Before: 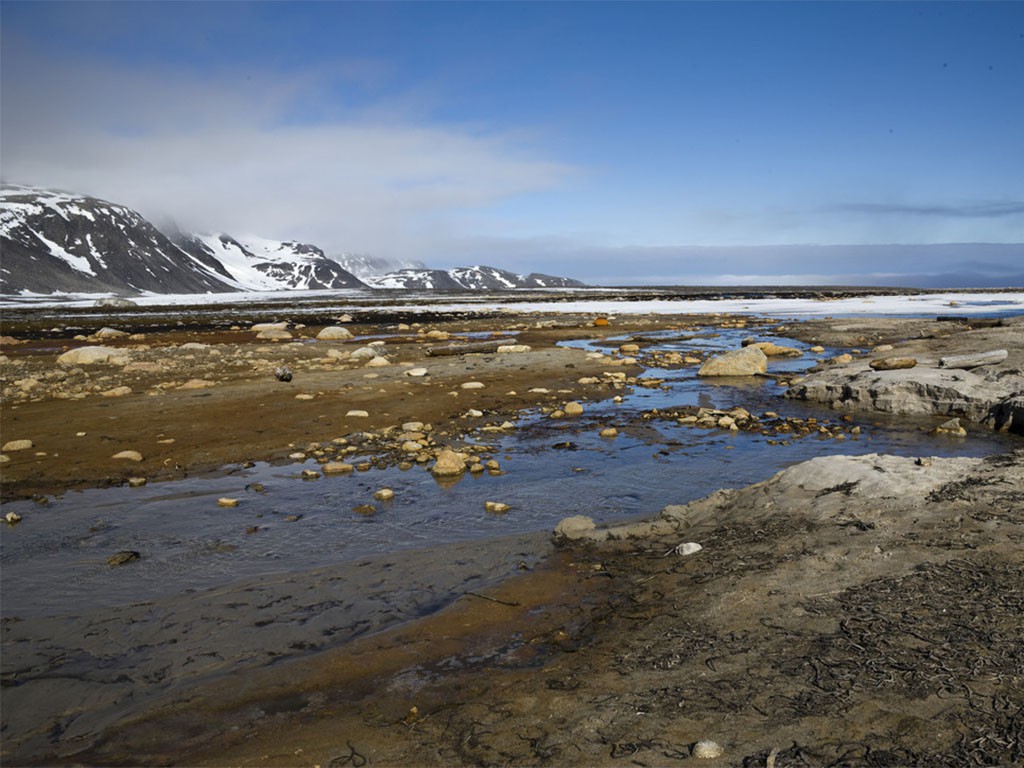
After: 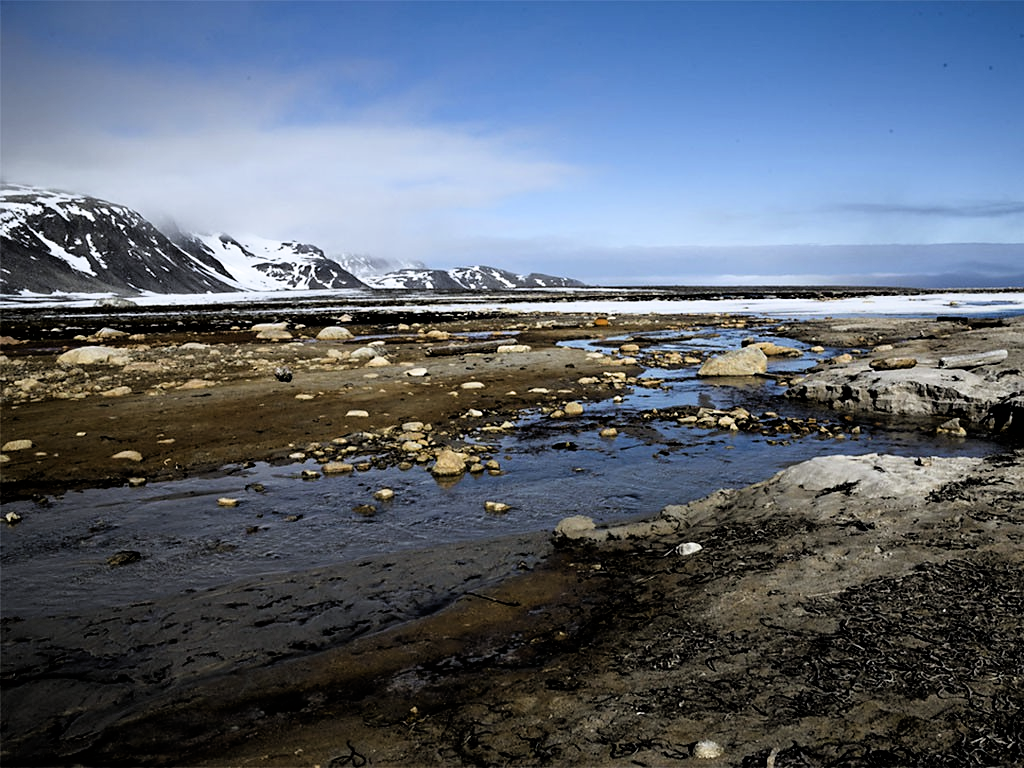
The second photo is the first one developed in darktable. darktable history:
white balance: red 0.98, blue 1.034
sharpen: radius 1.458, amount 0.398, threshold 1.271
filmic rgb: black relative exposure -3.64 EV, white relative exposure 2.44 EV, hardness 3.29
